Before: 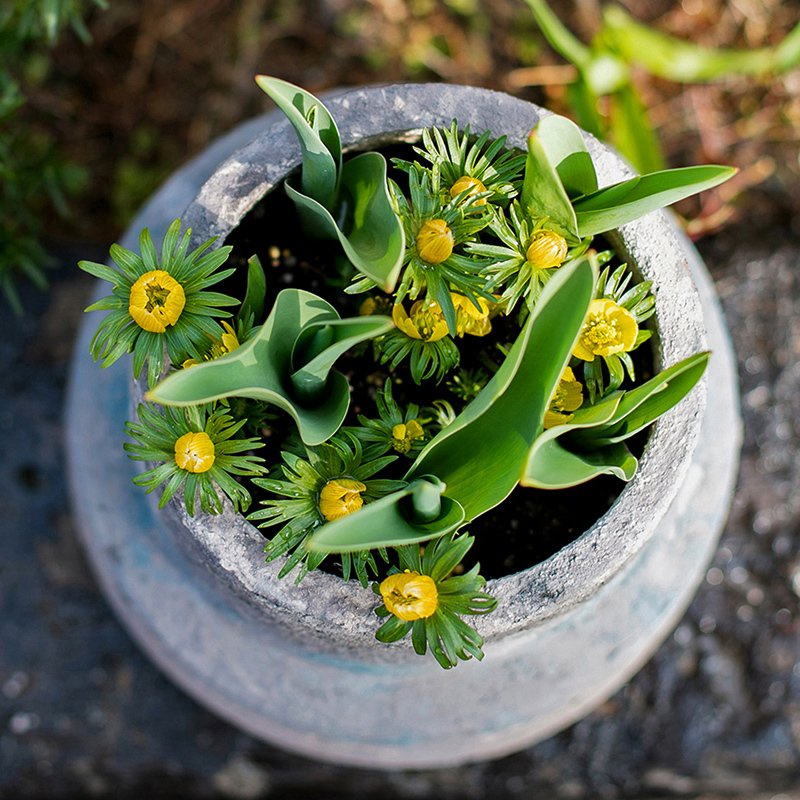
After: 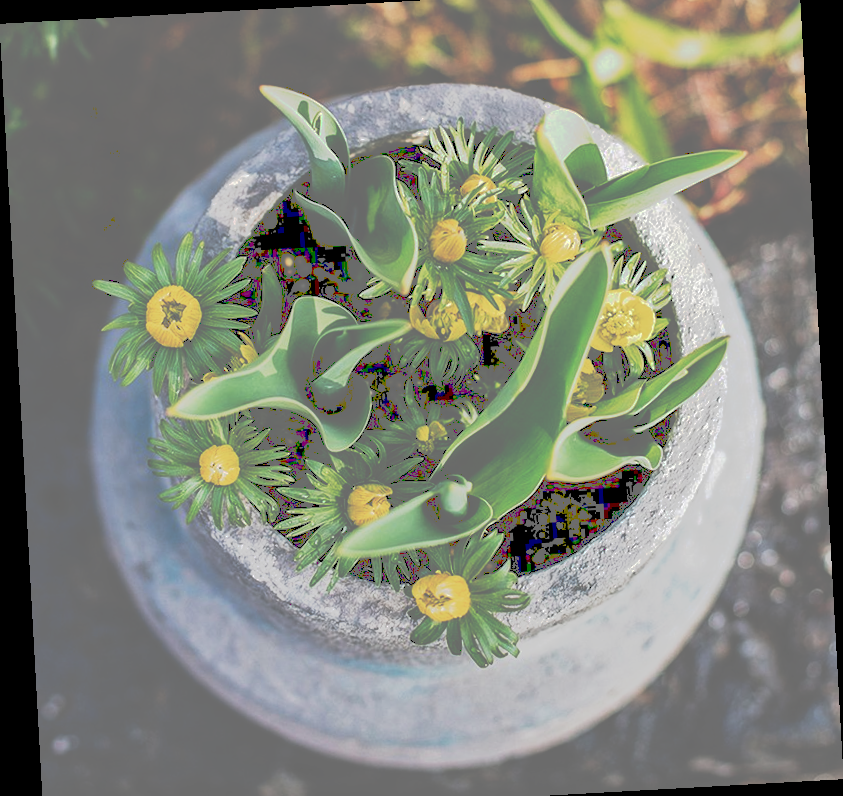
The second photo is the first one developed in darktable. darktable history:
local contrast: highlights 100%, shadows 100%, detail 120%, midtone range 0.2
crop and rotate: top 2.479%, bottom 3.018%
tone curve: curves: ch0 [(0, 0) (0.003, 0.449) (0.011, 0.449) (0.025, 0.449) (0.044, 0.45) (0.069, 0.453) (0.1, 0.453) (0.136, 0.455) (0.177, 0.458) (0.224, 0.462) (0.277, 0.47) (0.335, 0.491) (0.399, 0.522) (0.468, 0.561) (0.543, 0.619) (0.623, 0.69) (0.709, 0.756) (0.801, 0.802) (0.898, 0.825) (1, 1)], preserve colors none
rotate and perspective: rotation -3.18°, automatic cropping off
